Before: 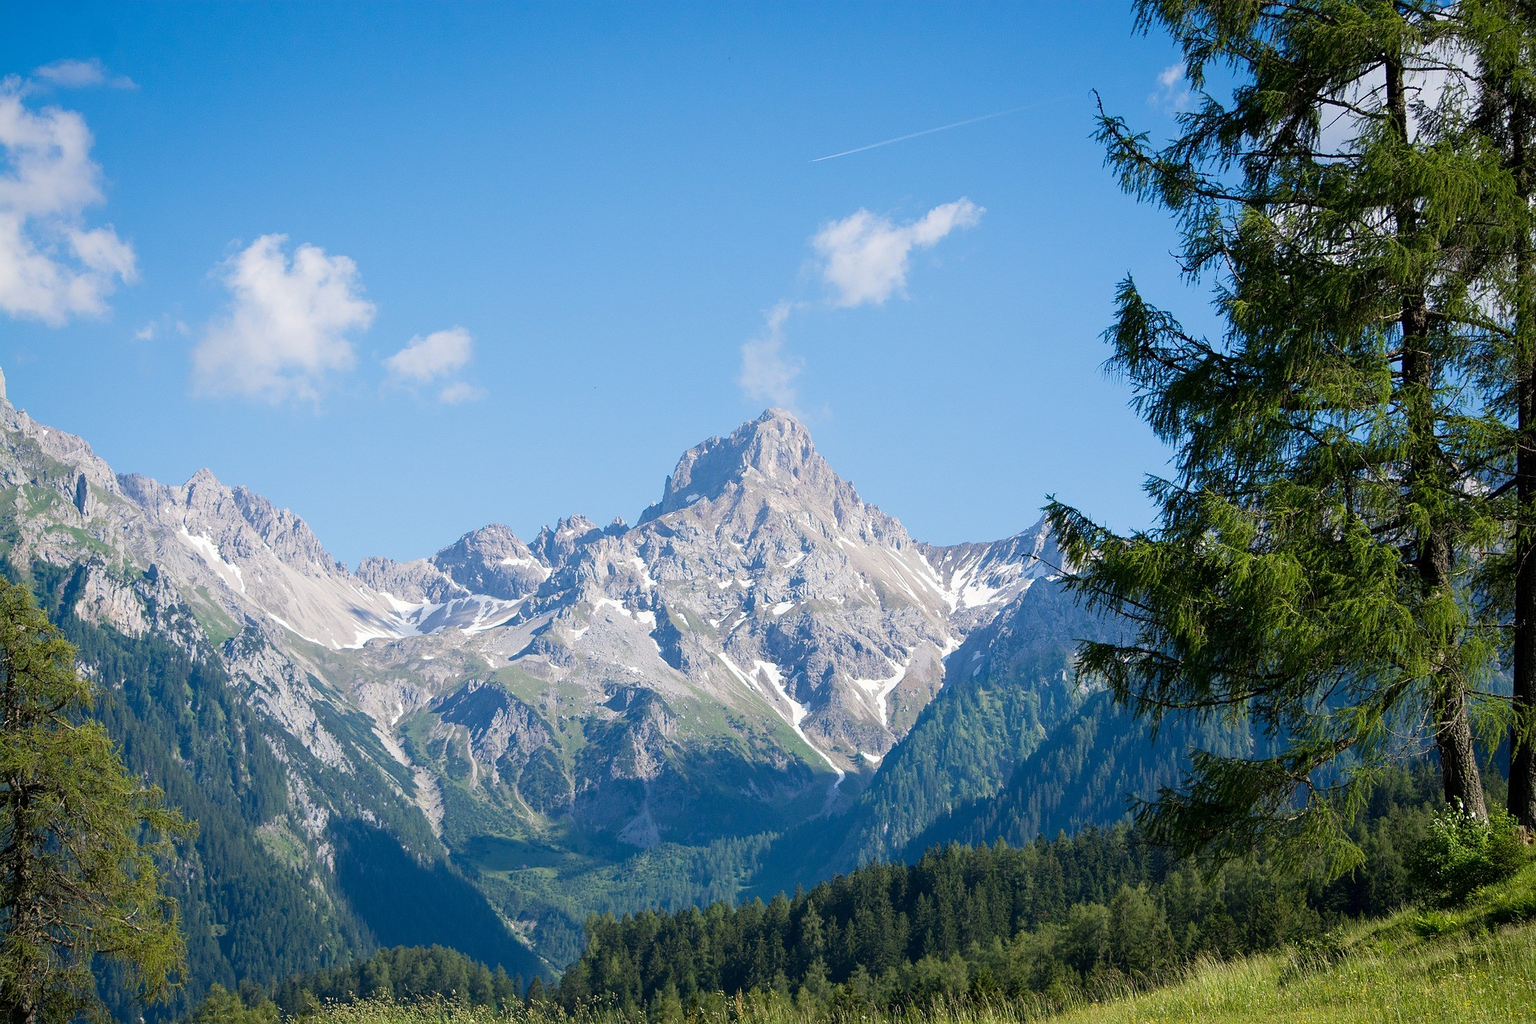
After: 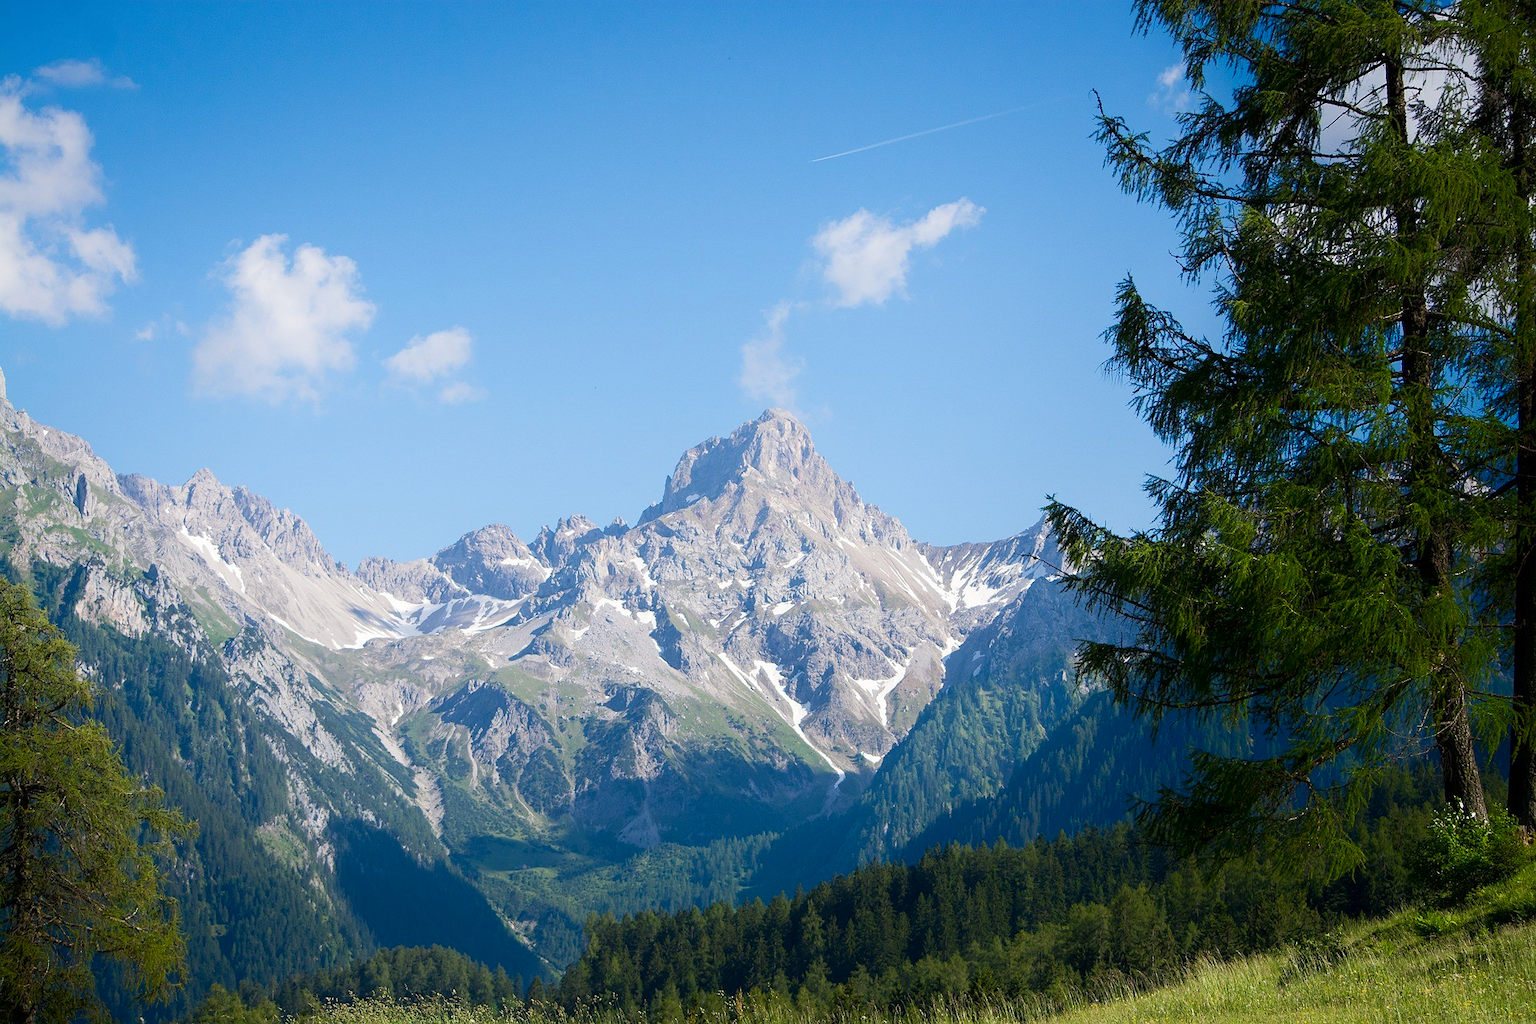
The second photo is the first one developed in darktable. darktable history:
shadows and highlights: shadows -69.19, highlights 35.82, soften with gaussian
